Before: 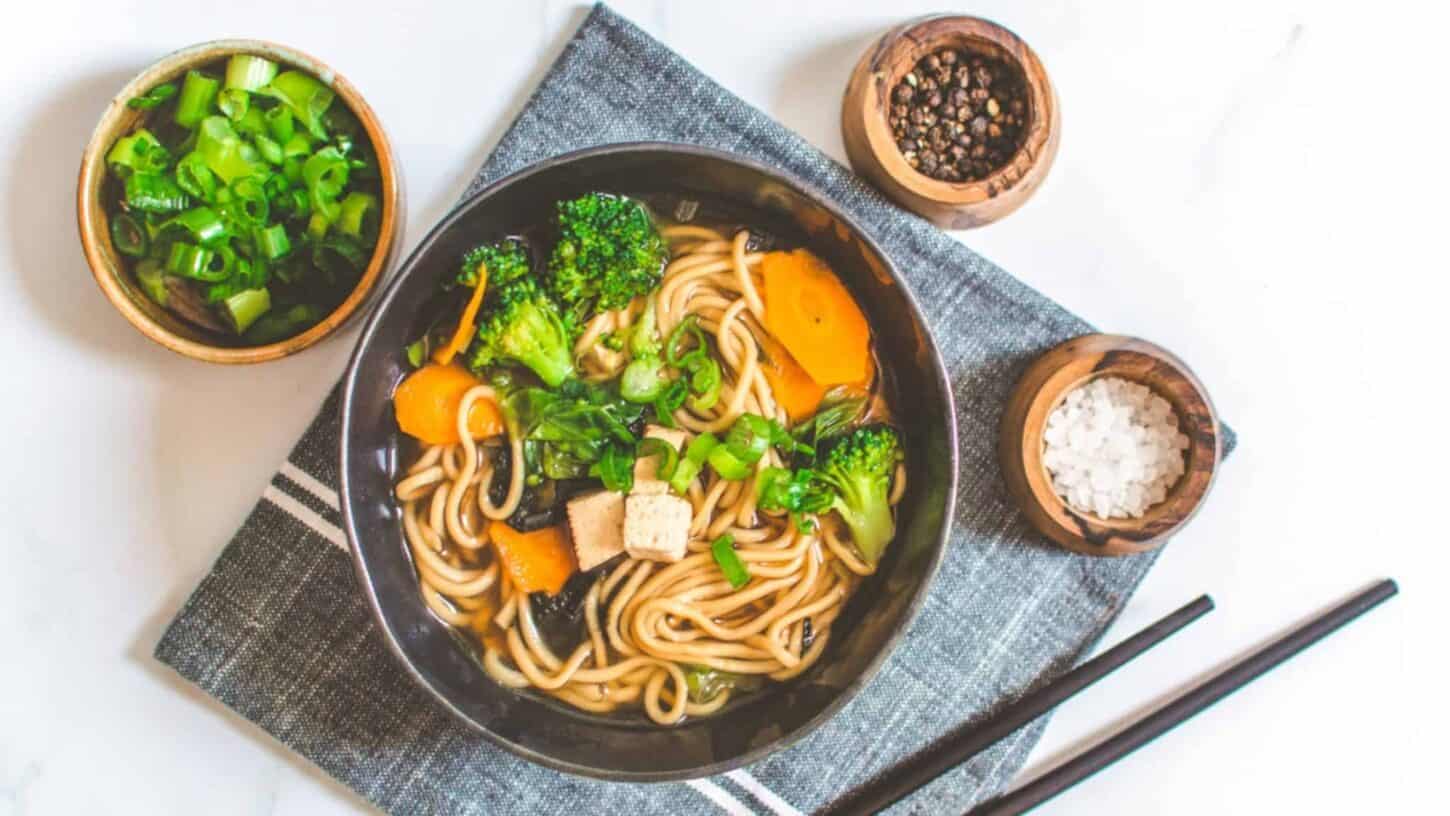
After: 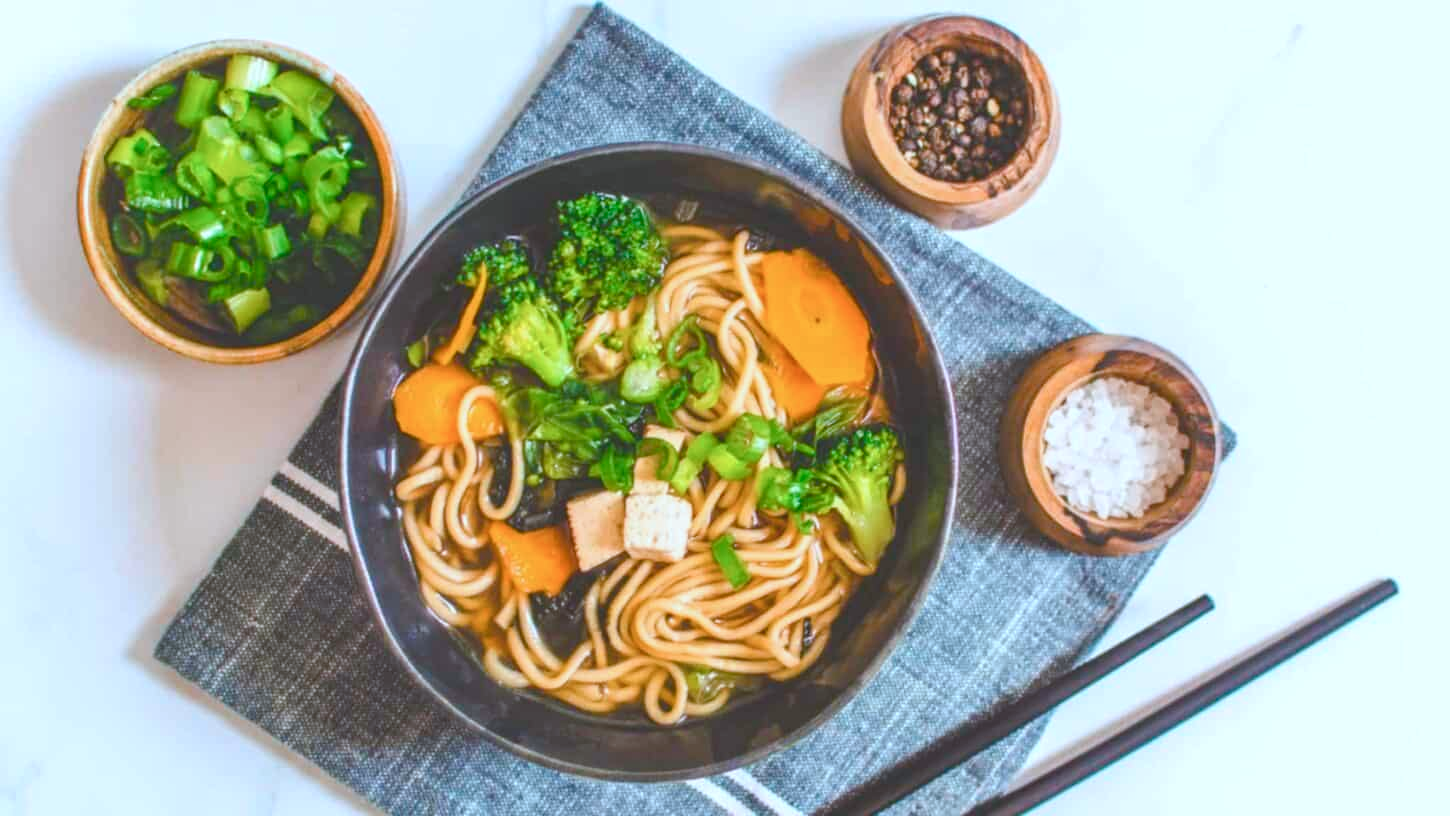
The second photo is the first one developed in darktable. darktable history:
color balance rgb: shadows lift › chroma 2%, shadows lift › hue 247.2°, power › chroma 0.3%, power › hue 25.2°, highlights gain › chroma 3%, highlights gain › hue 60°, global offset › luminance 0.75%, perceptual saturation grading › global saturation 20%, perceptual saturation grading › highlights -20%, perceptual saturation grading › shadows 30%, global vibrance 20%
color correction: highlights a* -9.35, highlights b* -23.15
